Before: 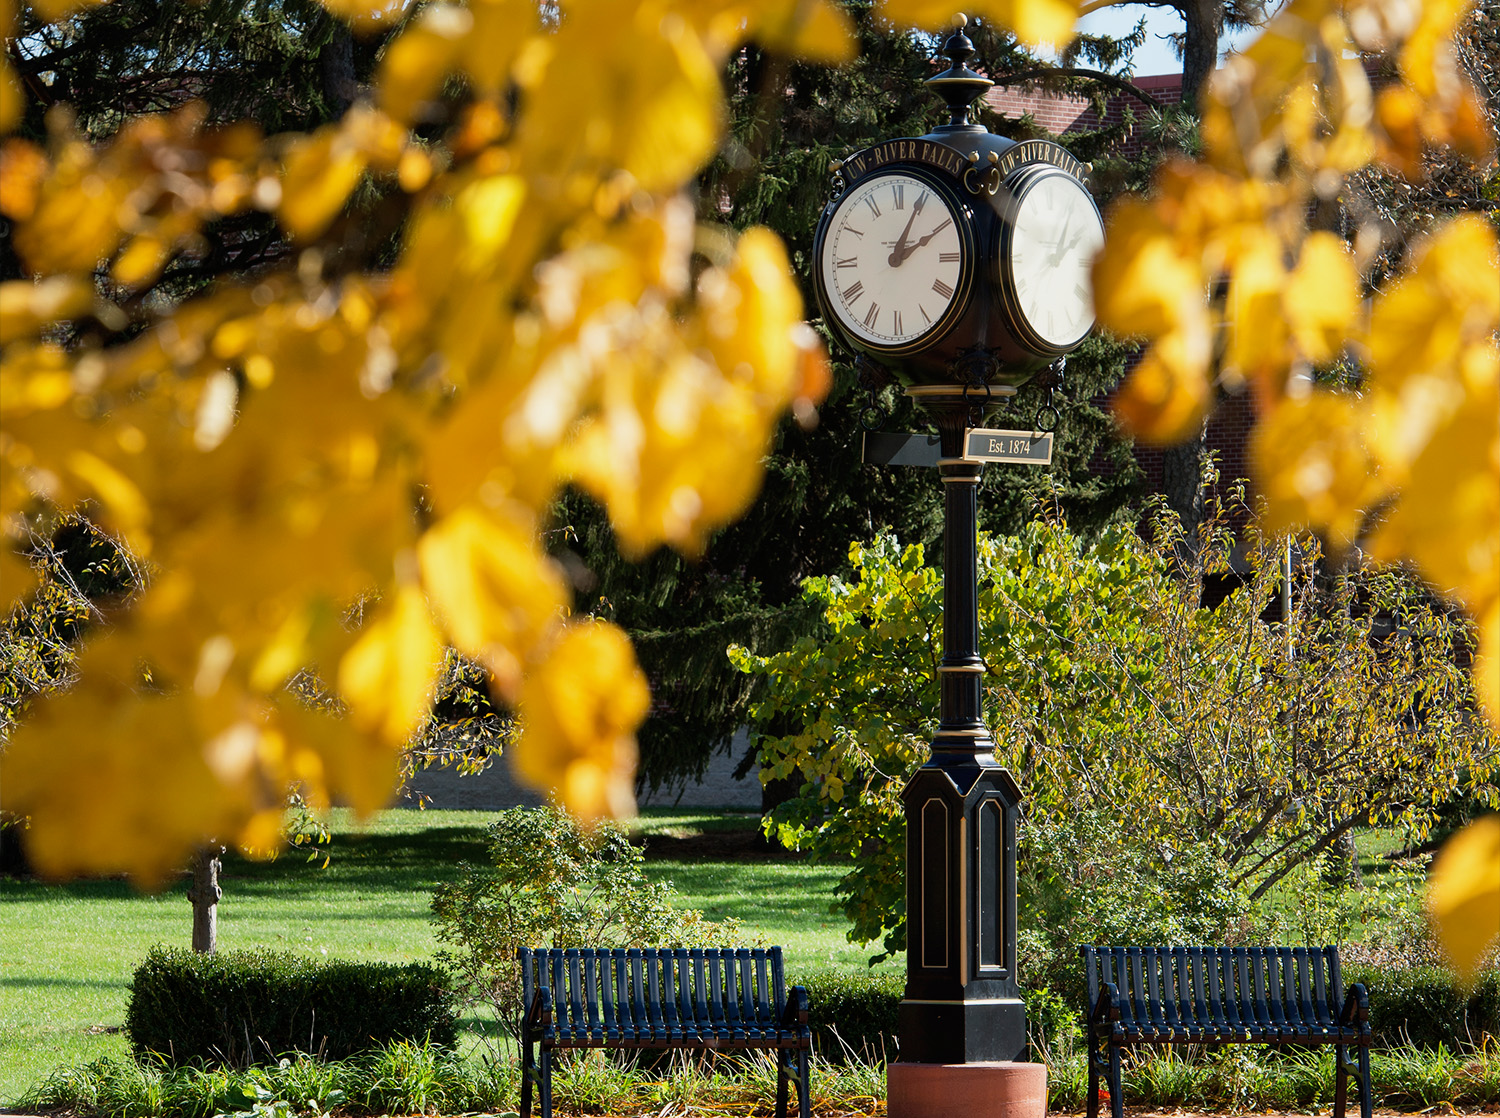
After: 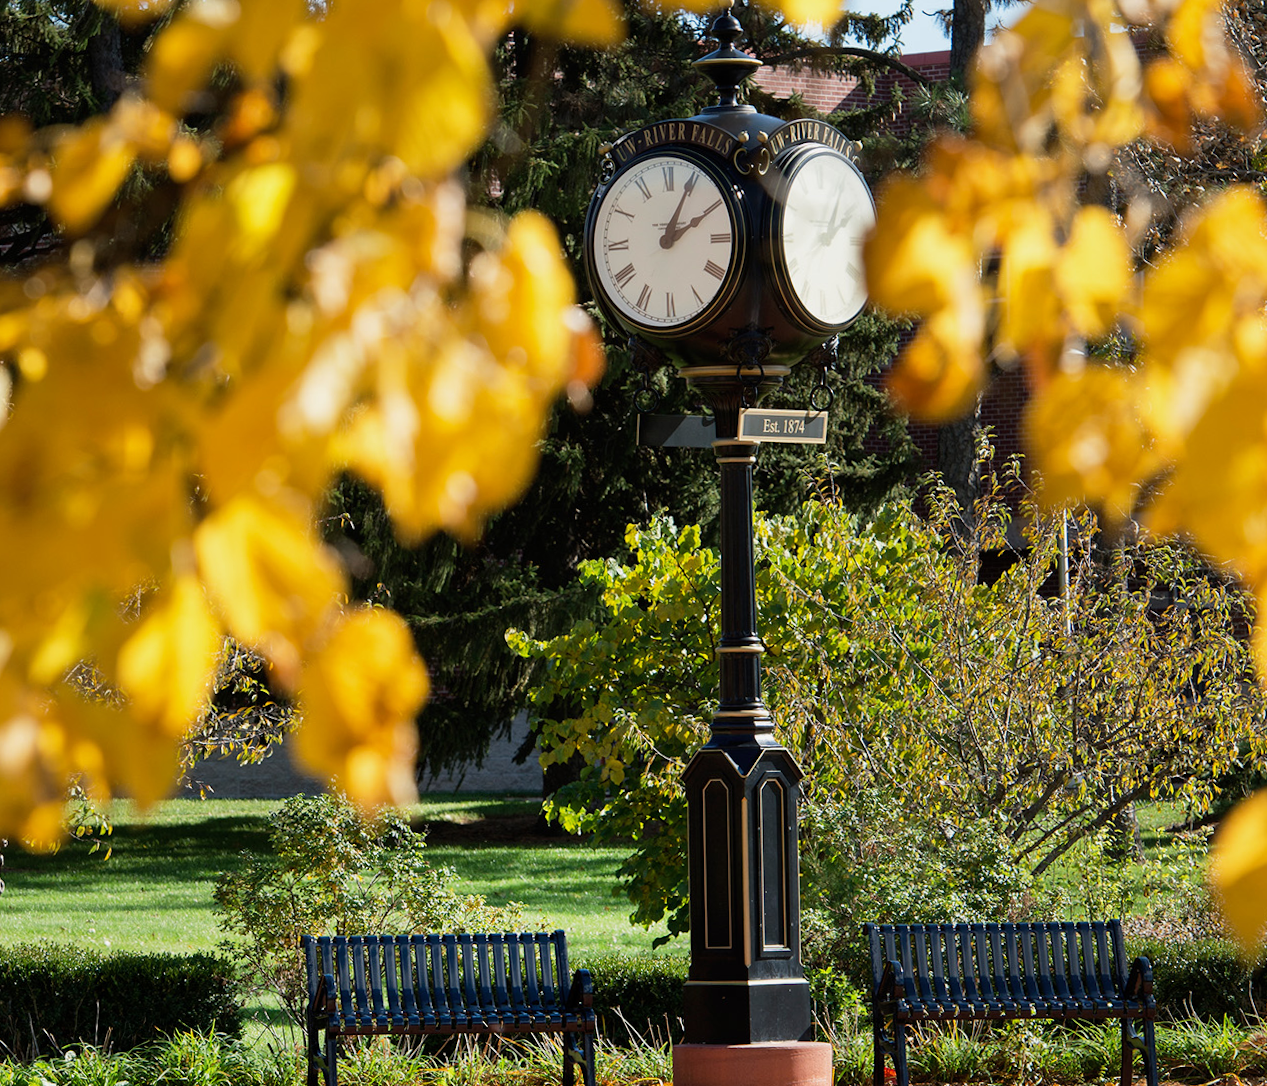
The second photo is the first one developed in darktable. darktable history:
rotate and perspective: rotation -1°, crop left 0.011, crop right 0.989, crop top 0.025, crop bottom 0.975
crop and rotate: left 14.584%
